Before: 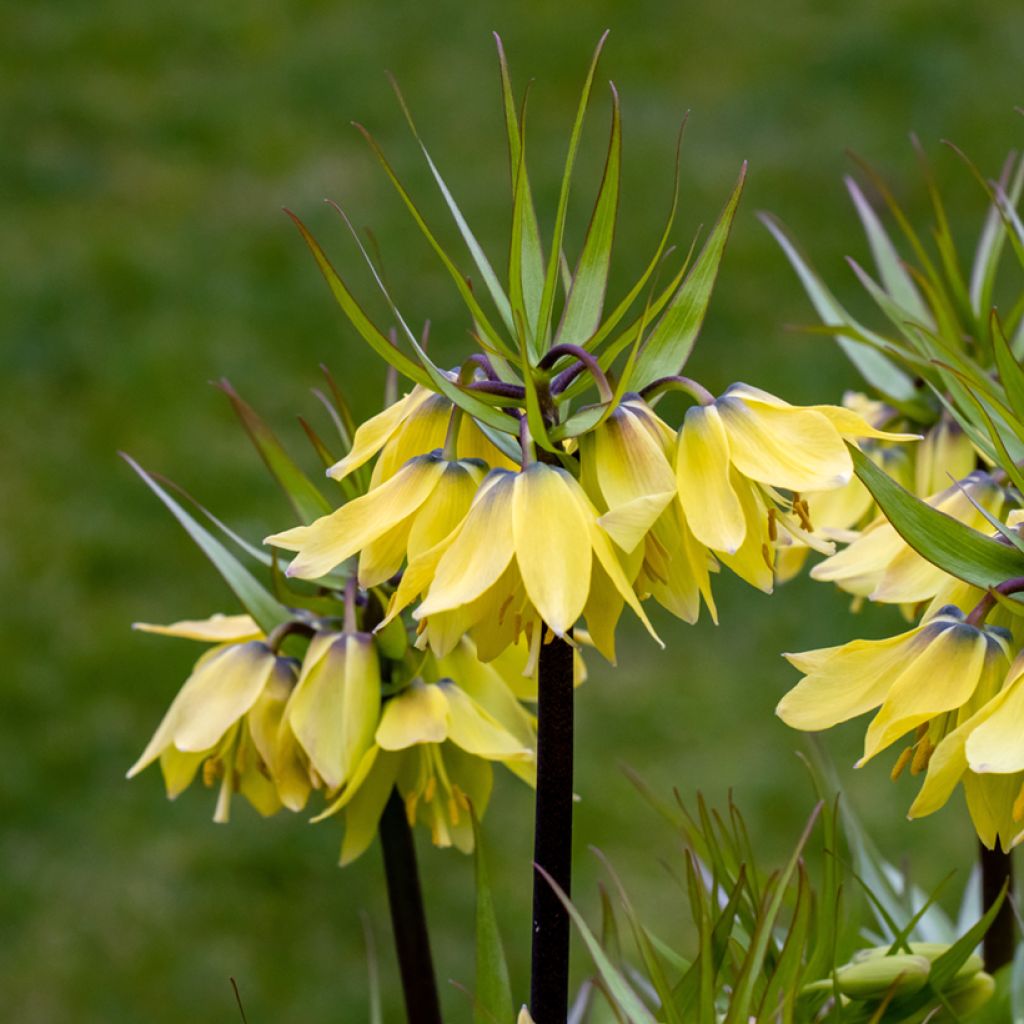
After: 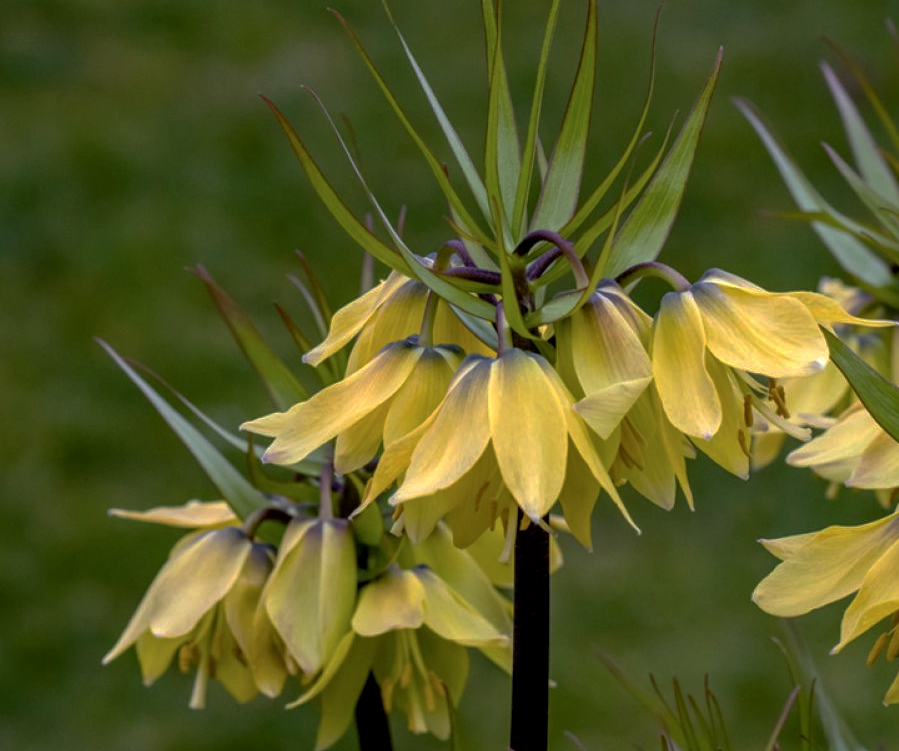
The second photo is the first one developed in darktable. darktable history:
crop and rotate: left 2.438%, top 11.177%, right 9.731%, bottom 15.43%
local contrast: on, module defaults
base curve: curves: ch0 [(0, 0) (0.826, 0.587) (1, 1)], preserve colors none
